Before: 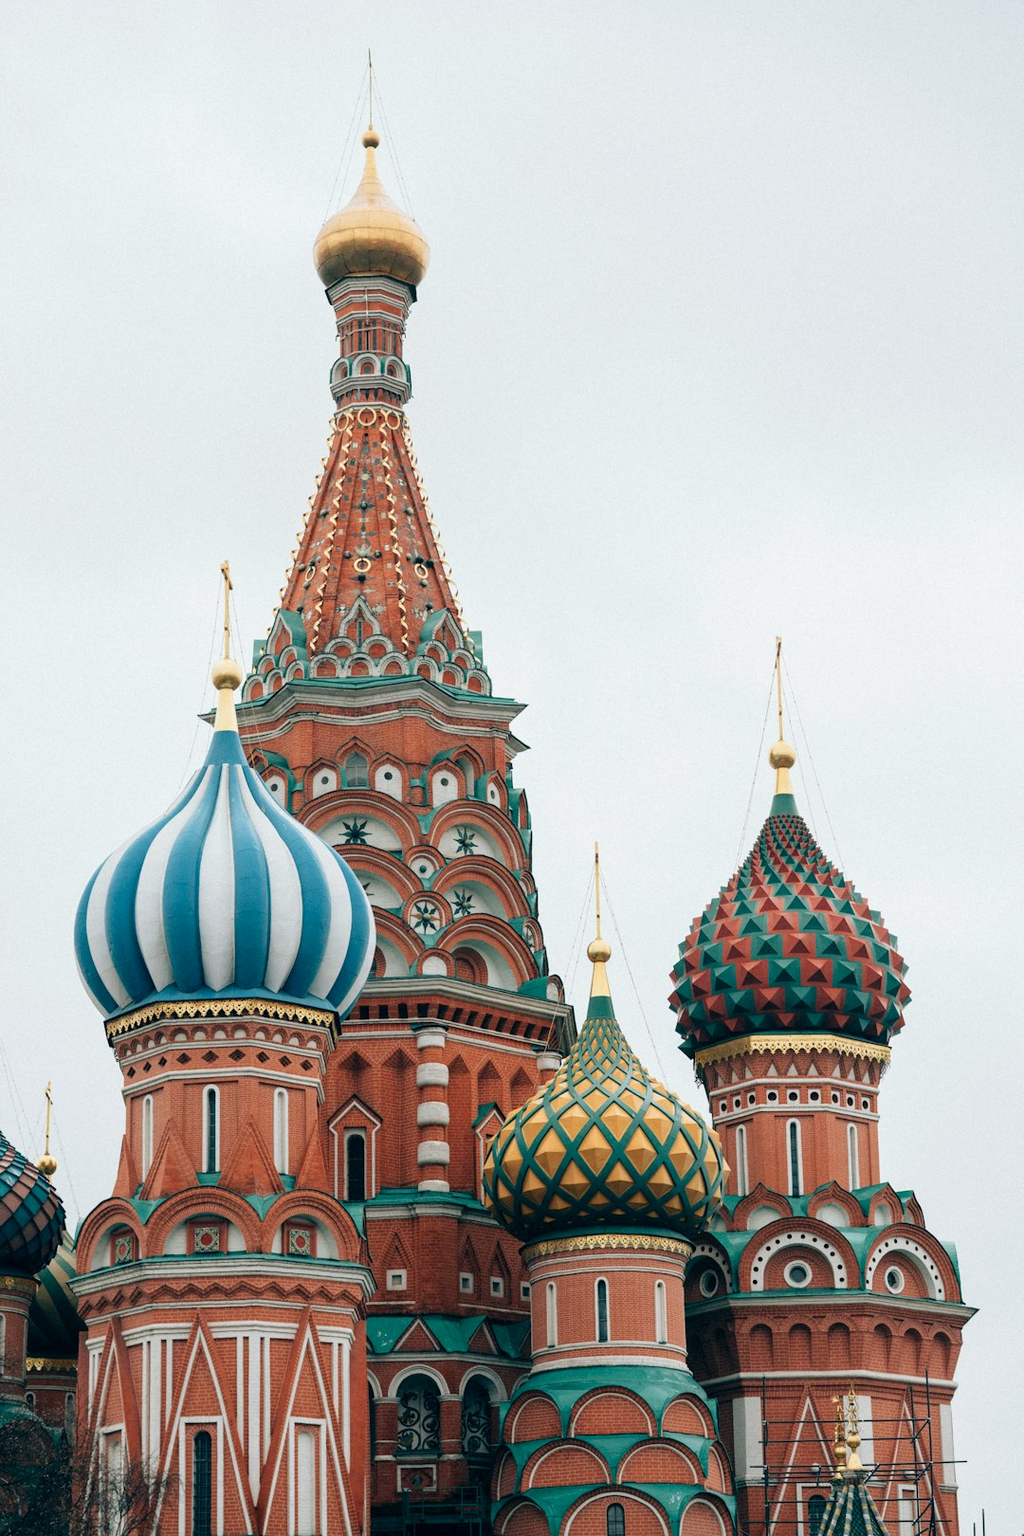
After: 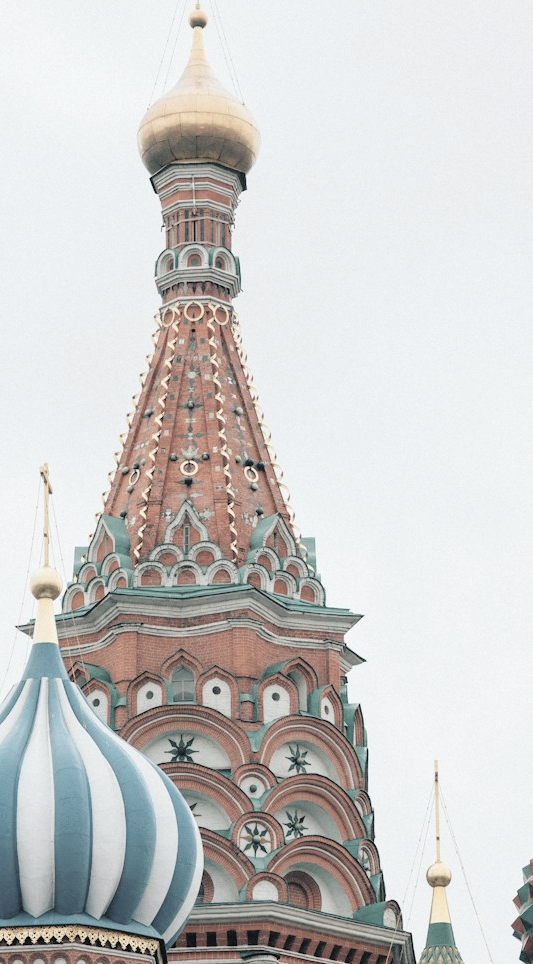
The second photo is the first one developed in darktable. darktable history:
crop: left 17.923%, top 7.924%, right 32.715%, bottom 32.567%
contrast brightness saturation: brightness 0.181, saturation -0.501
